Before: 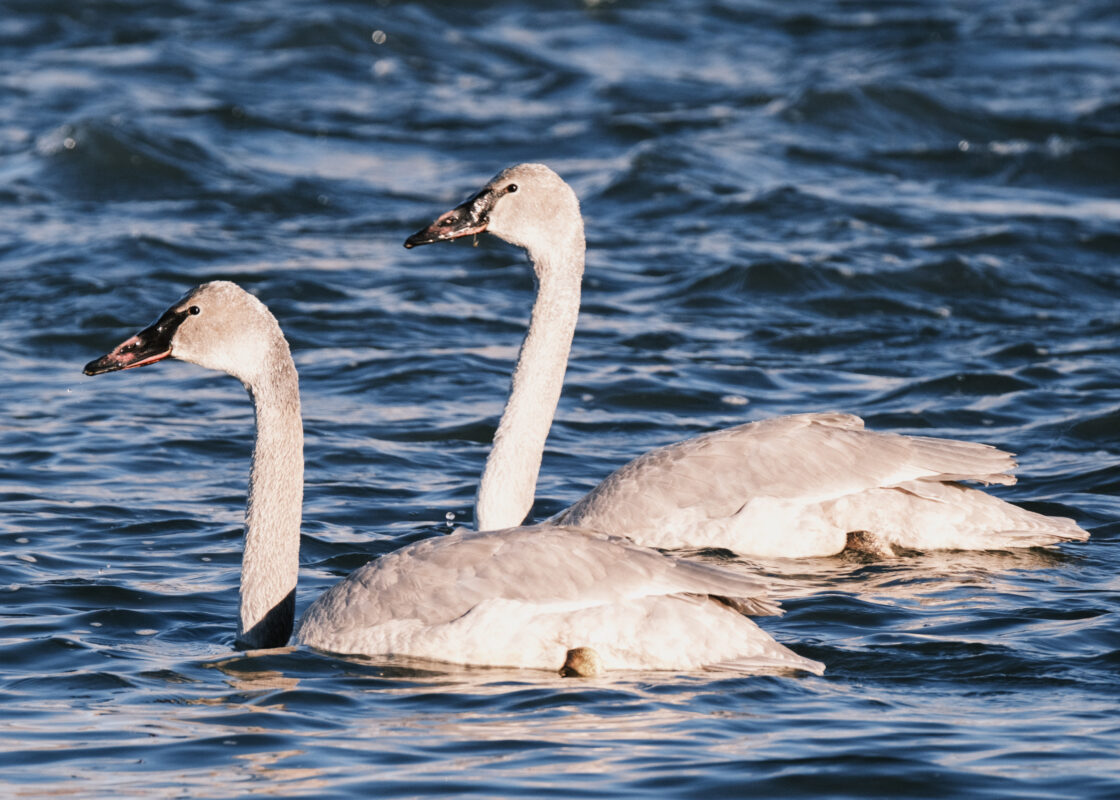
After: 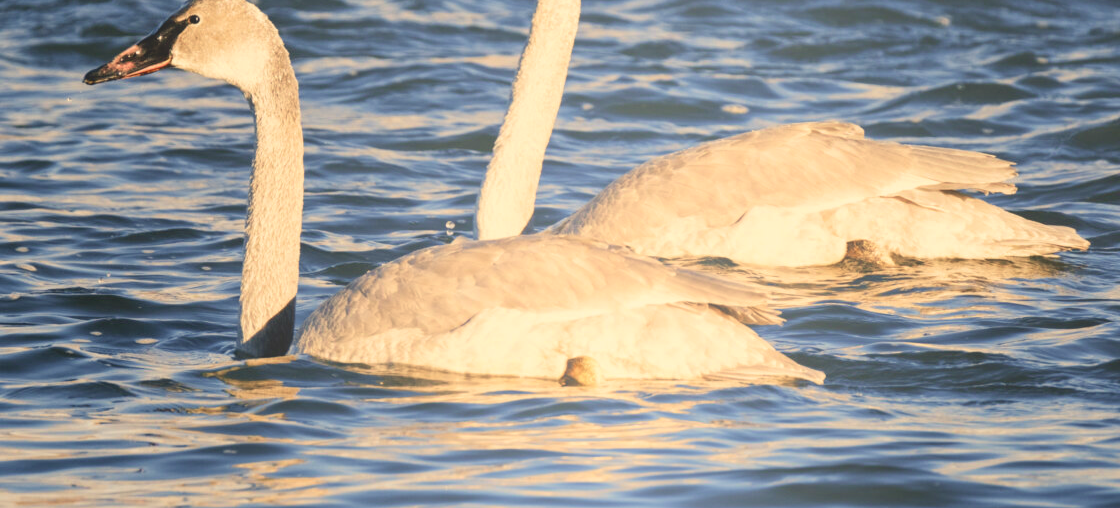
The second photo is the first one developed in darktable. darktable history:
velvia: on, module defaults
crop and rotate: top 36.435%
color correction: highlights a* 2.72, highlights b* 22.8
bloom: size 40%
